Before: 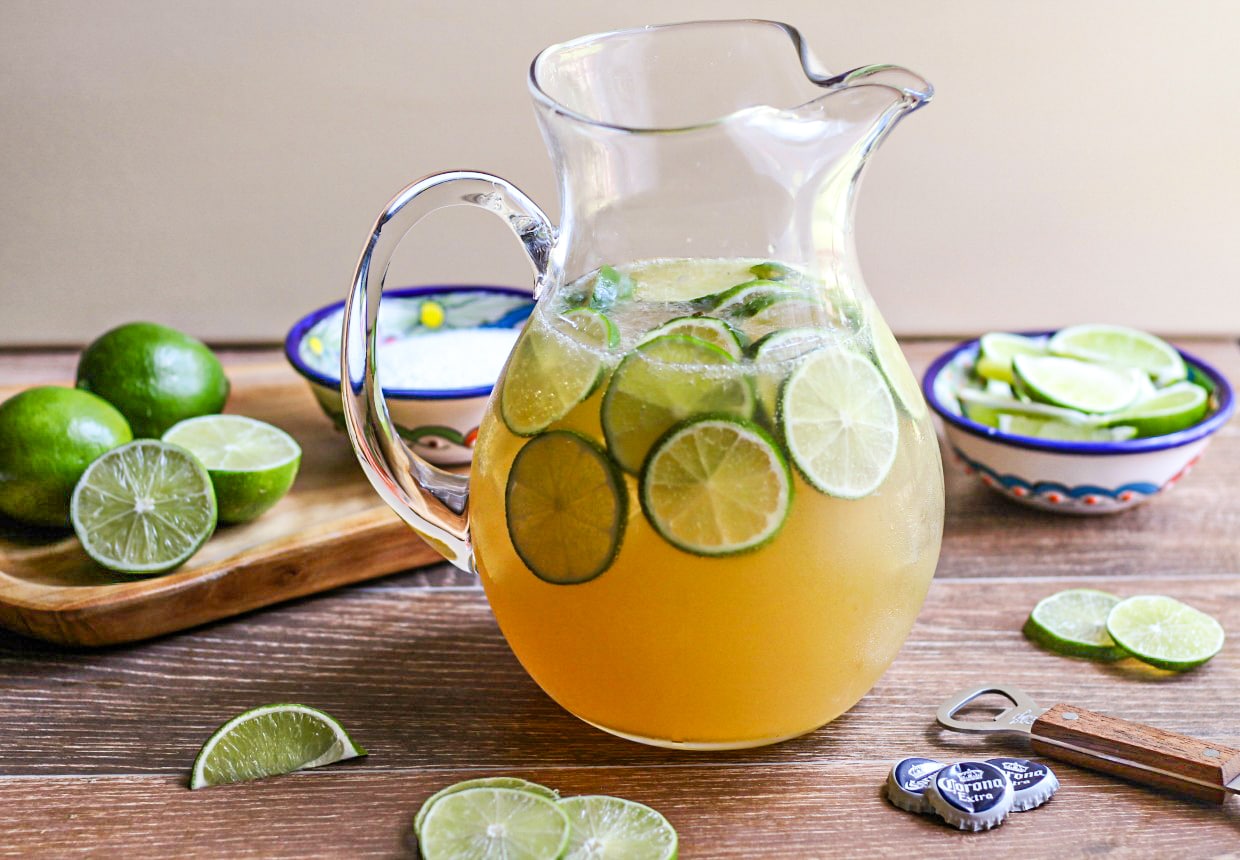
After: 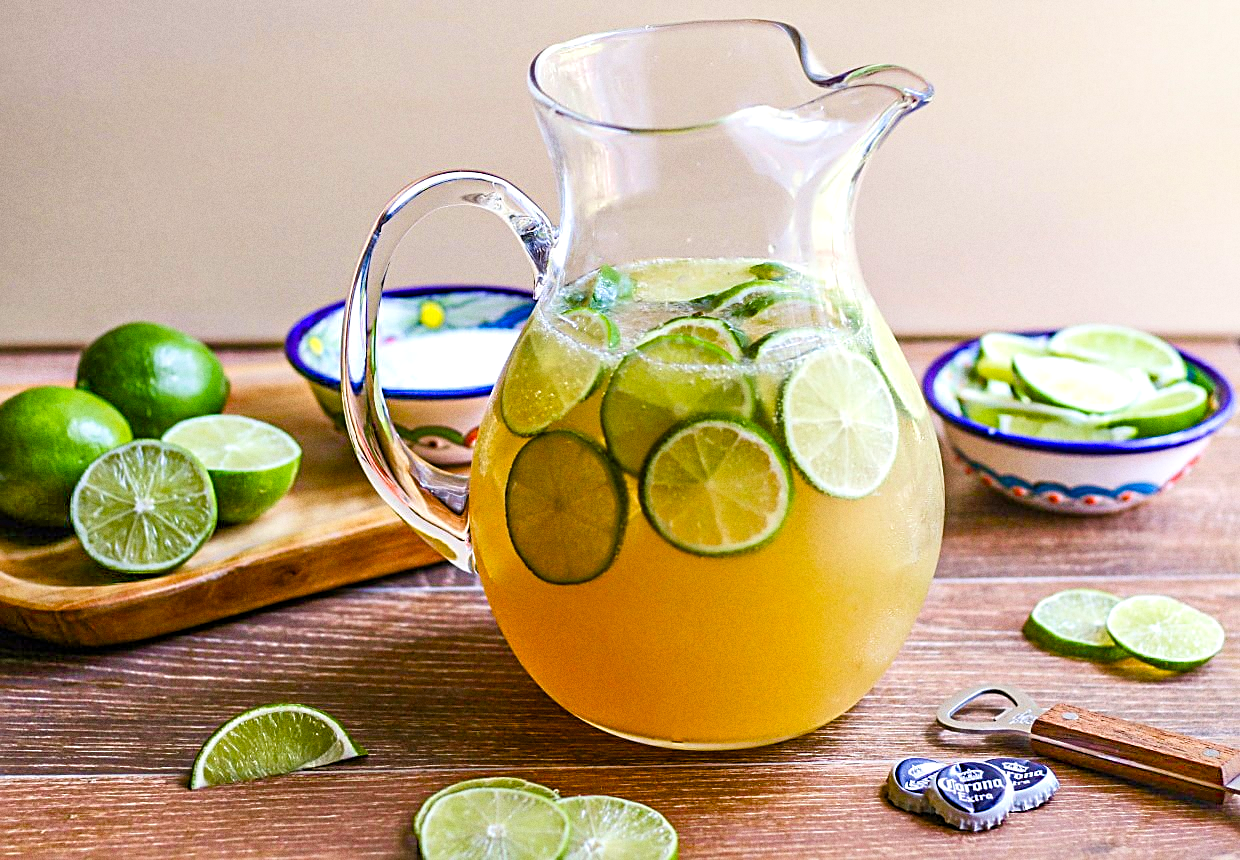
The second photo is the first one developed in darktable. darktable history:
grain: on, module defaults
velvia: on, module defaults
color balance rgb: perceptual saturation grading › global saturation 35%, perceptual saturation grading › highlights -25%, perceptual saturation grading › shadows 50%
exposure: exposure 0.15 EV, compensate highlight preservation false
sharpen: on, module defaults
